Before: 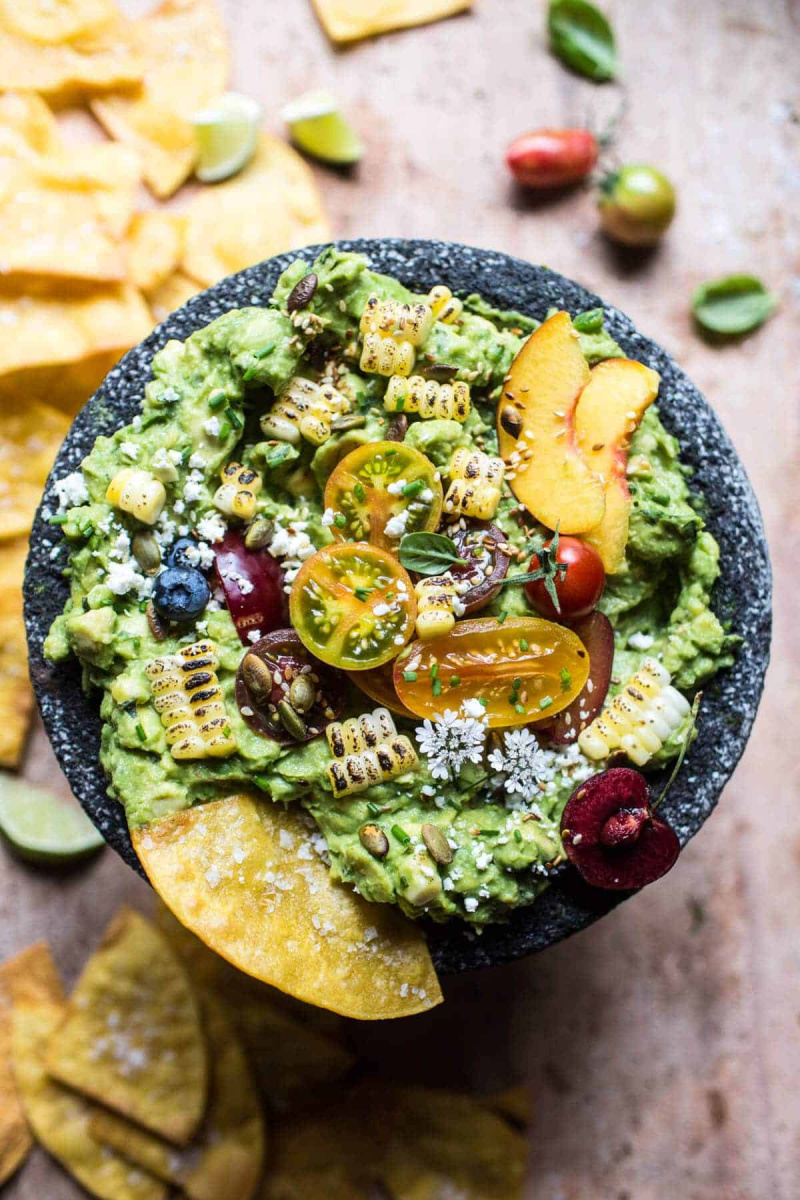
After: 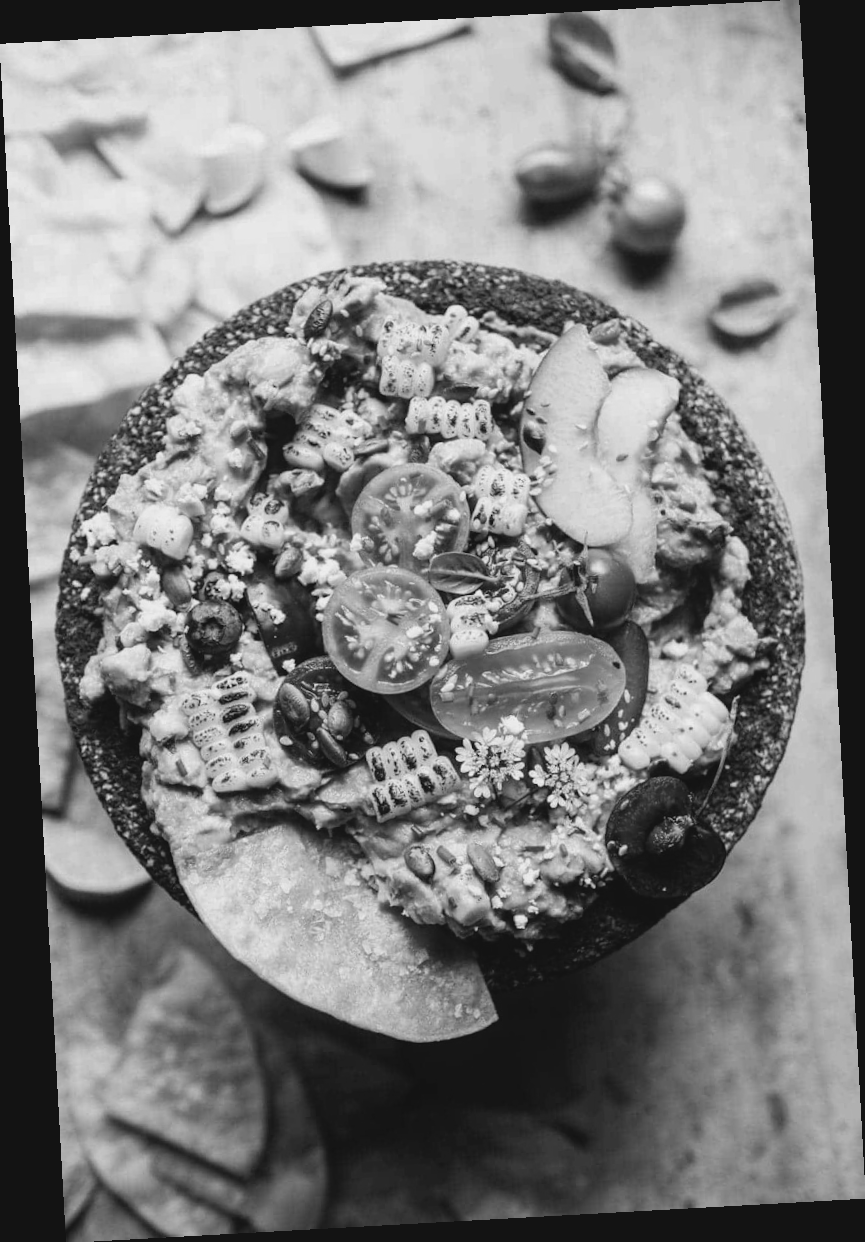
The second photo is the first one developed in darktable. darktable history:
color balance: lift [1.005, 0.99, 1.007, 1.01], gamma [1, 1.034, 1.032, 0.966], gain [0.873, 1.055, 1.067, 0.933]
monochrome: a 32, b 64, size 2.3
rotate and perspective: rotation -3.18°, automatic cropping off
